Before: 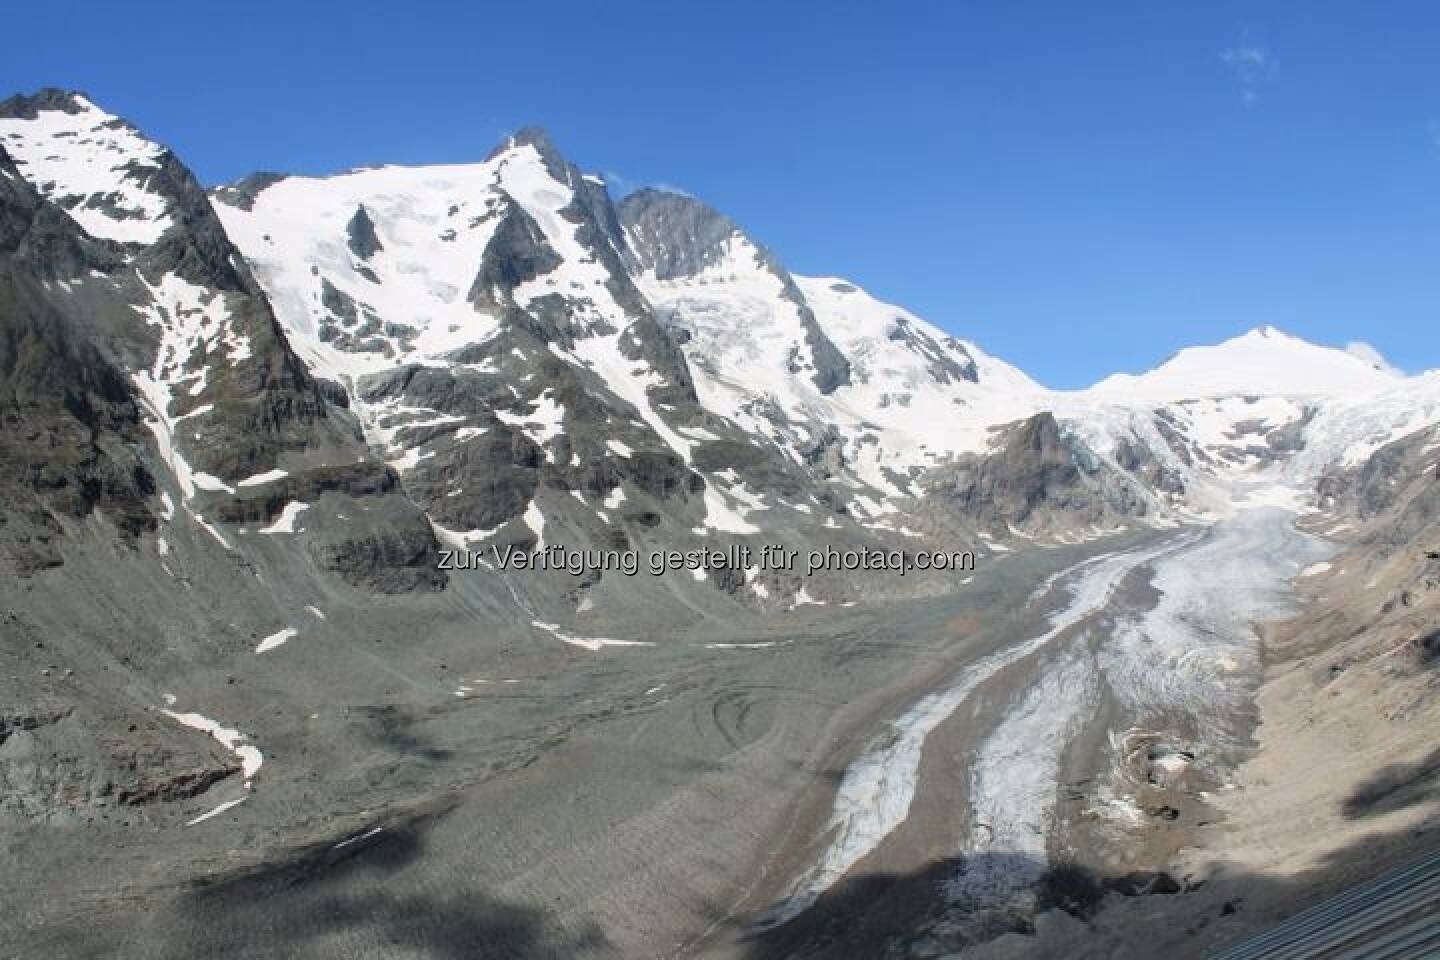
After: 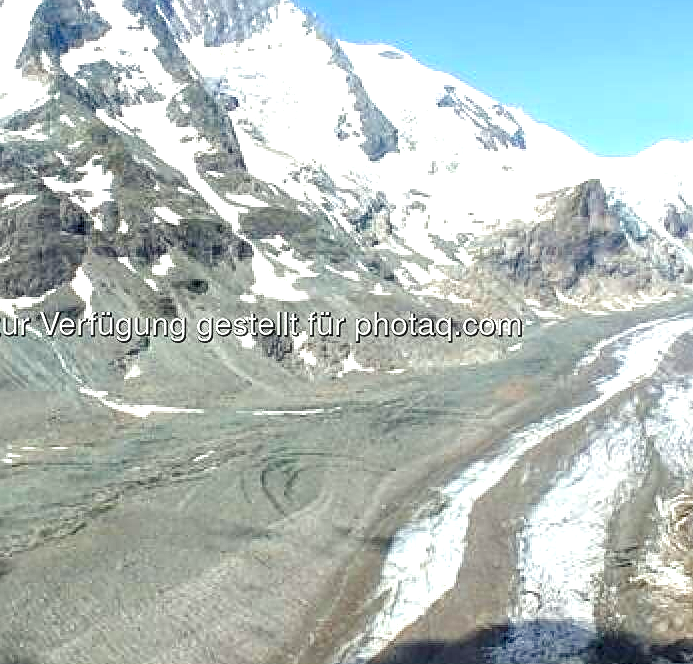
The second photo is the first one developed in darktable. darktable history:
sharpen: on, module defaults
color balance rgb: shadows lift › chroma 2.024%, shadows lift › hue 248.49°, global offset › luminance -0.498%, perceptual saturation grading › global saturation 27.46%, perceptual saturation grading › highlights -28.878%, perceptual saturation grading › mid-tones 15.452%, perceptual saturation grading › shadows 33.651%, global vibrance 14.47%
crop: left 31.415%, top 24.312%, right 20.393%, bottom 6.516%
color correction: highlights a* -2.7, highlights b* 2.57
exposure: black level correction 0, exposure 0.947 EV, compensate highlight preservation false
local contrast: on, module defaults
